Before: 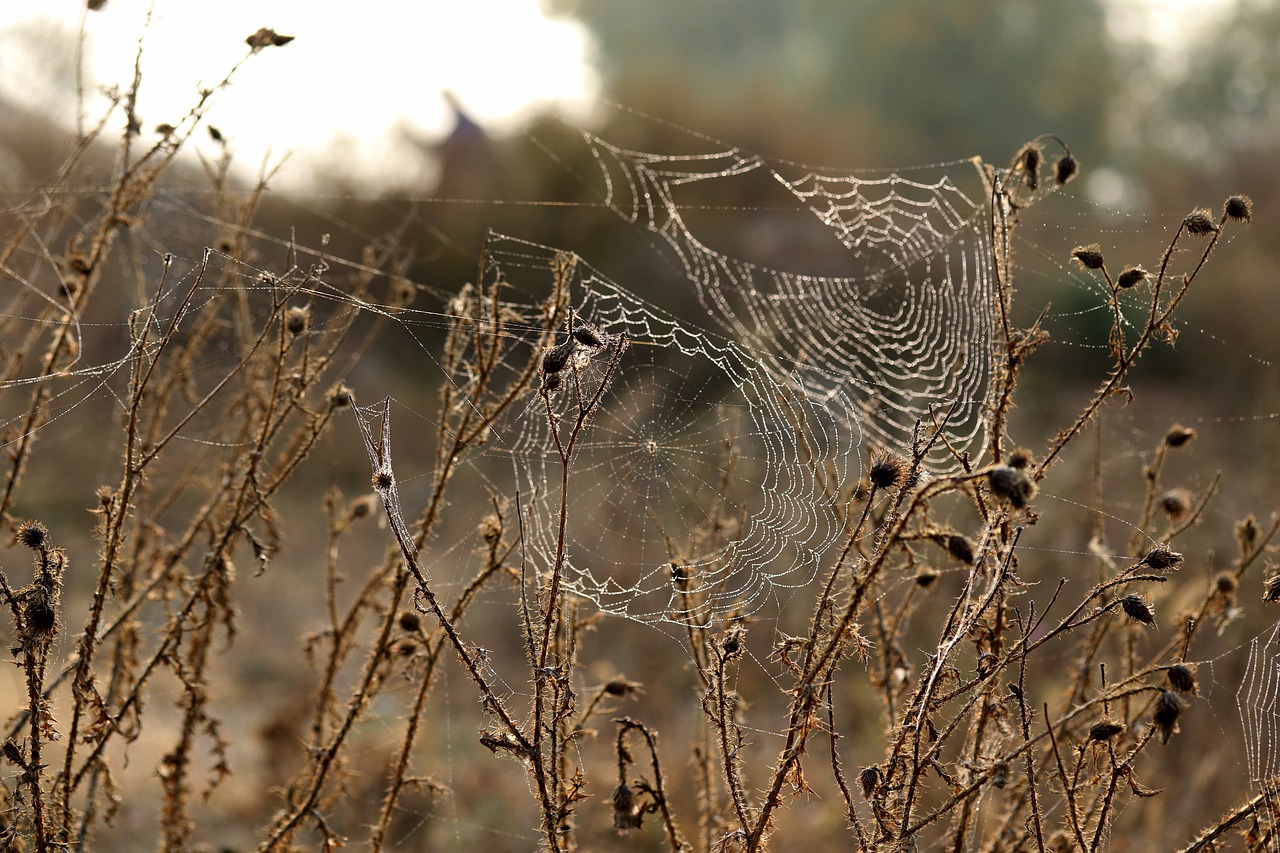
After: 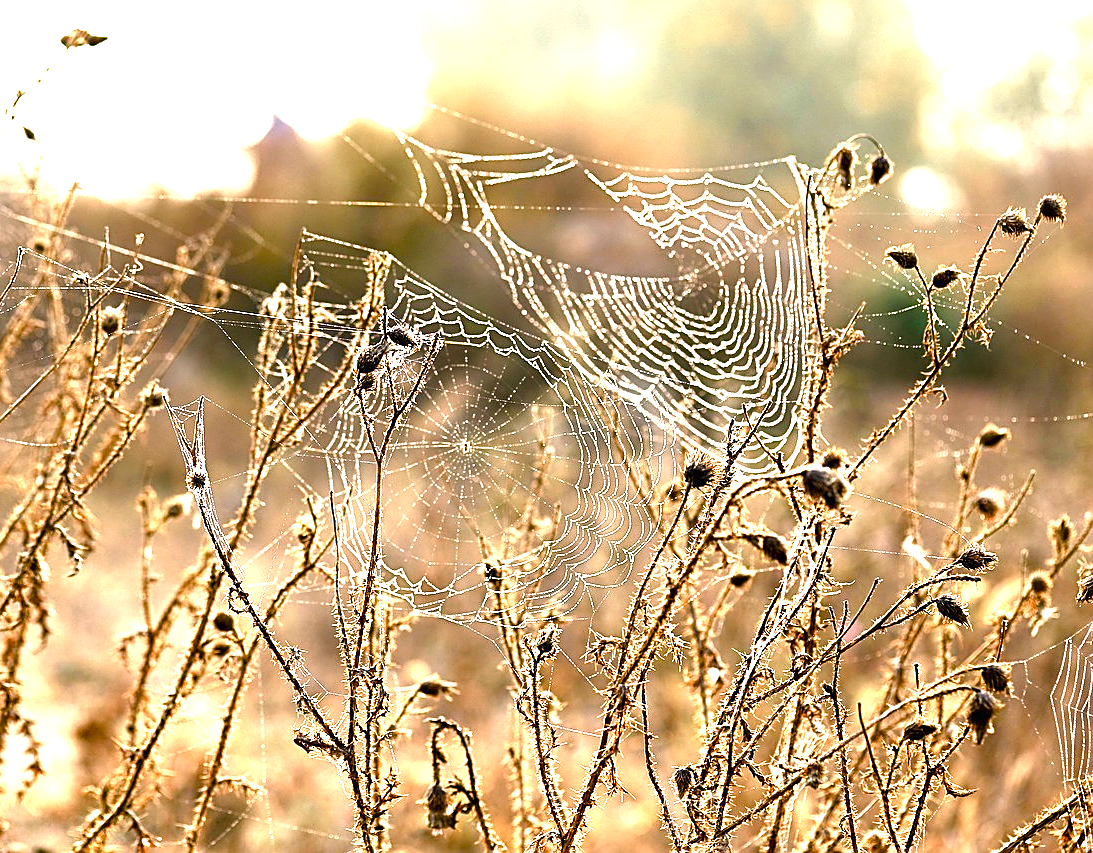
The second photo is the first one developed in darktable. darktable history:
exposure: exposure 2 EV, compensate highlight preservation false
sharpen: amount 0.575
crop and rotate: left 14.584%
color balance rgb: shadows lift › chroma 1%, shadows lift › hue 217.2°, power › hue 310.8°, highlights gain › chroma 2%, highlights gain › hue 44.4°, global offset › luminance 0.25%, global offset › hue 171.6°, perceptual saturation grading › global saturation 14.09%, perceptual saturation grading › highlights -30%, perceptual saturation grading › shadows 50.67%, global vibrance 25%, contrast 20%
